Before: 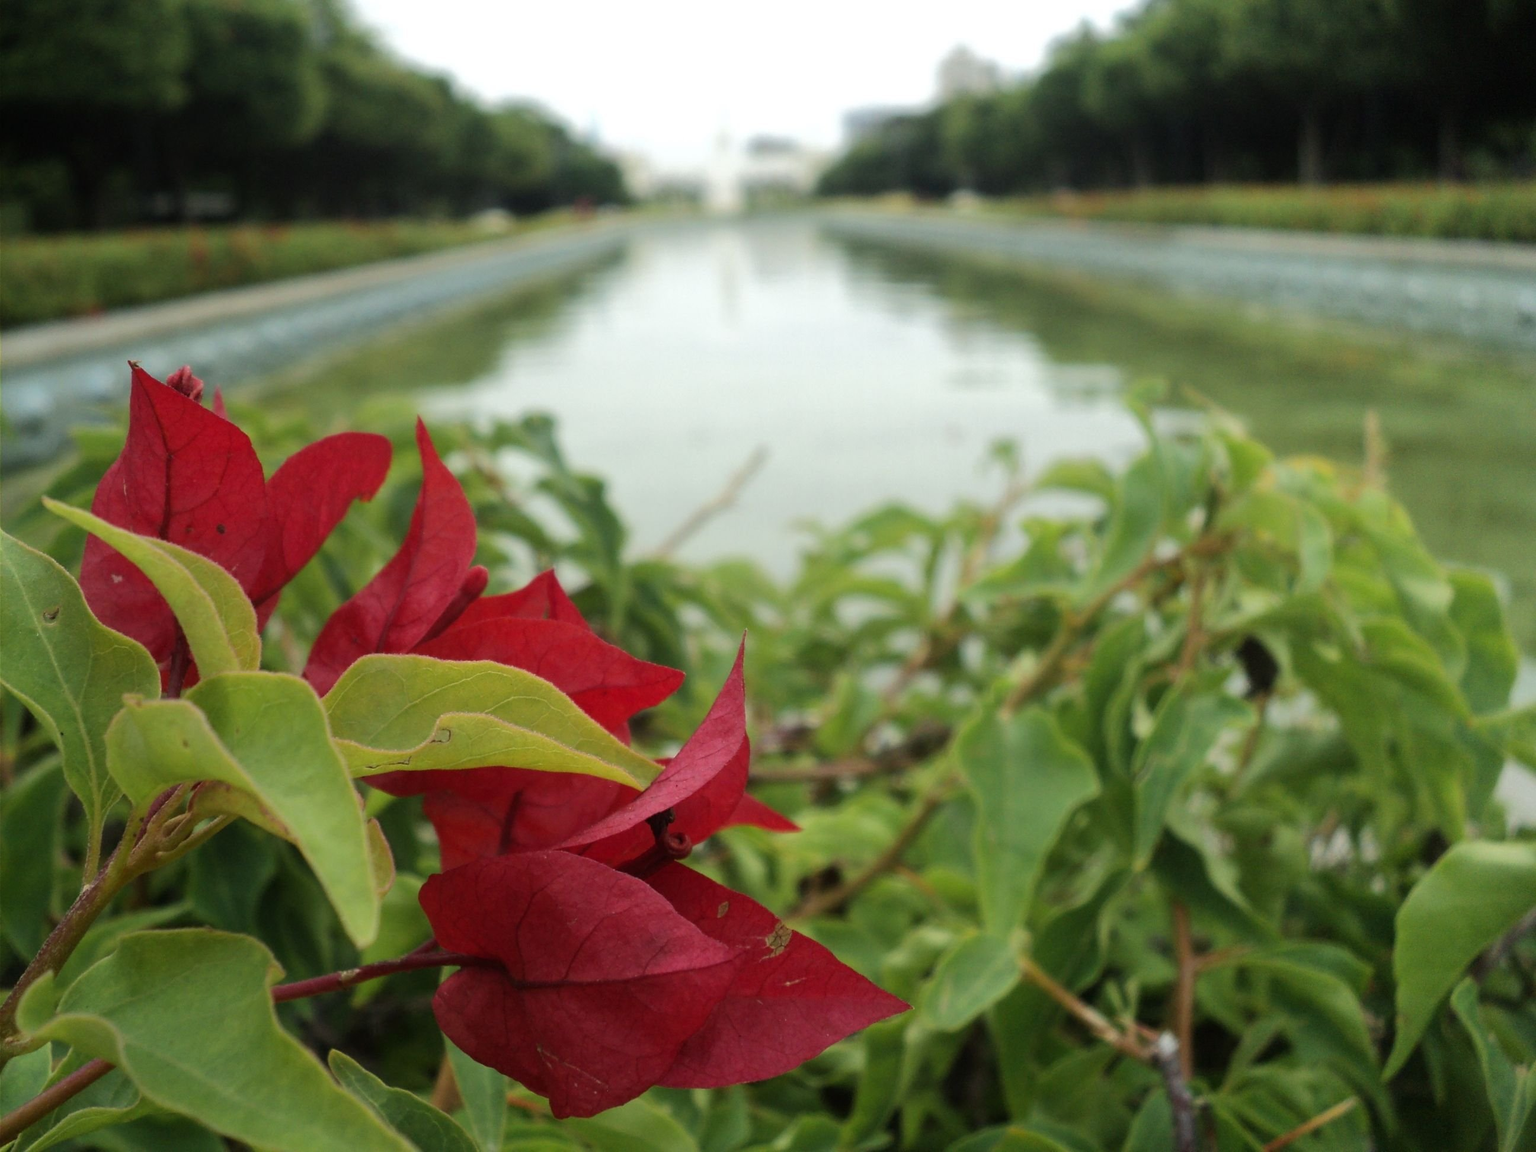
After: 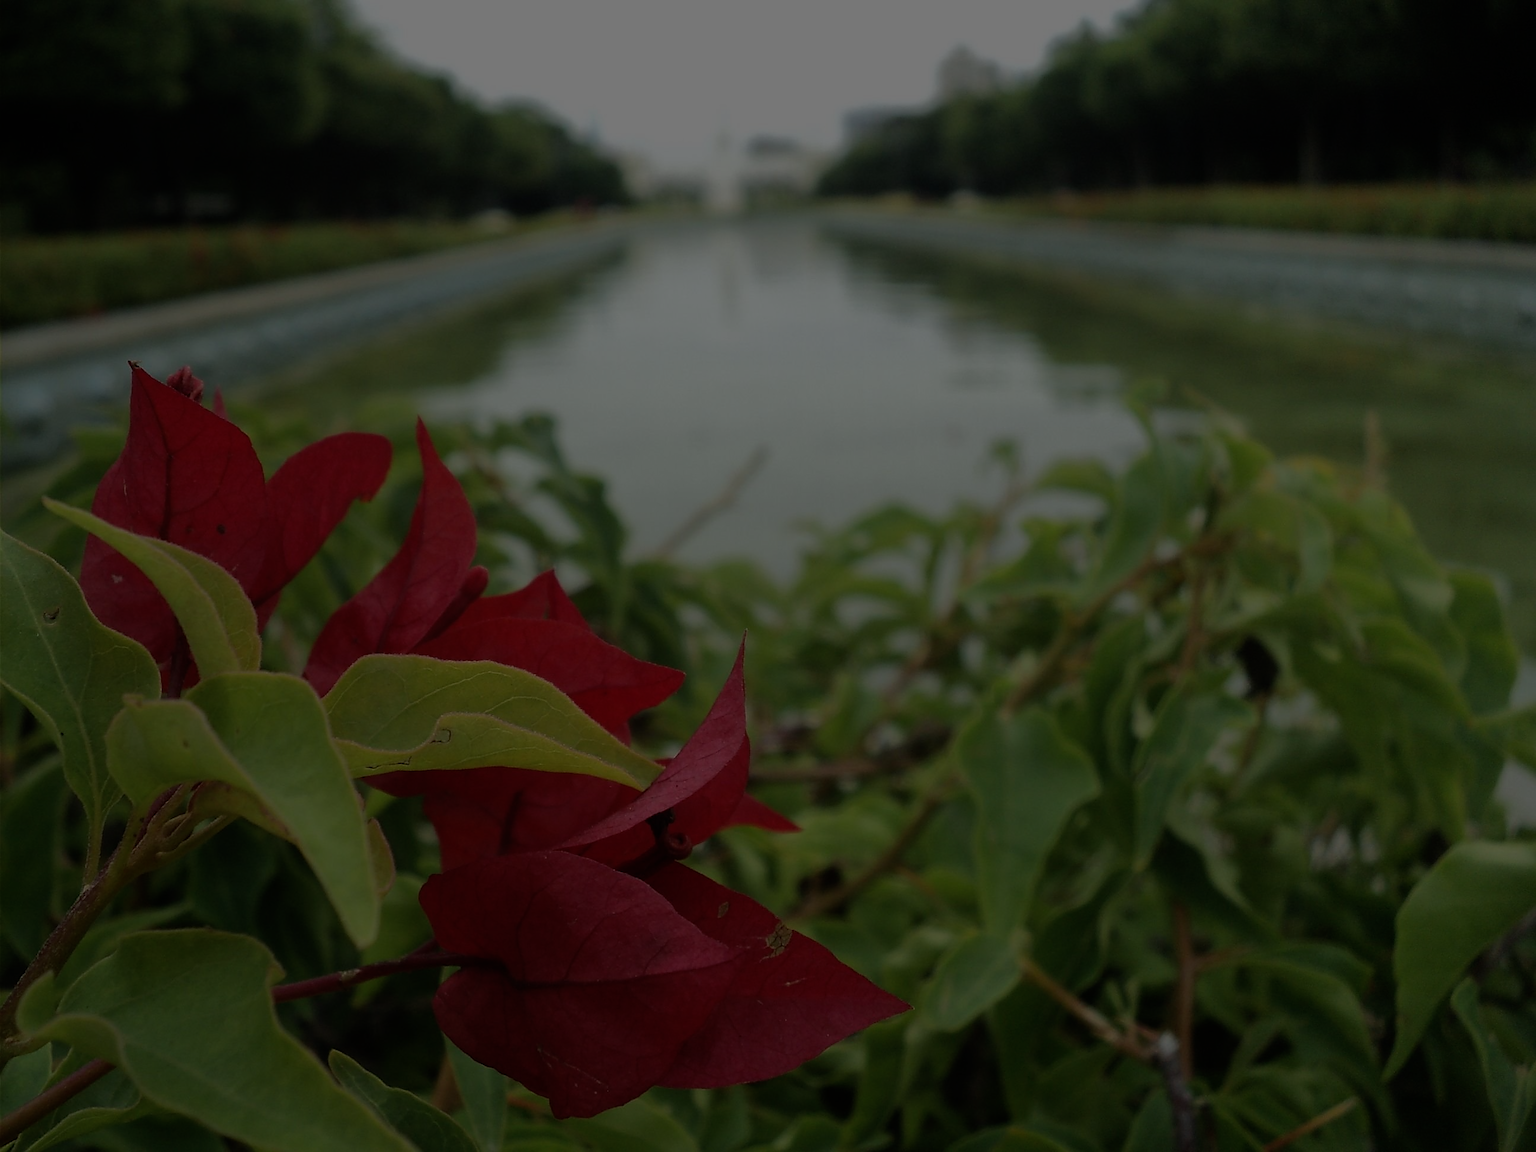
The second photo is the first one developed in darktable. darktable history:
sharpen: radius 1.4, amount 1.25, threshold 0.7
exposure: exposure -2.446 EV, compensate highlight preservation false
